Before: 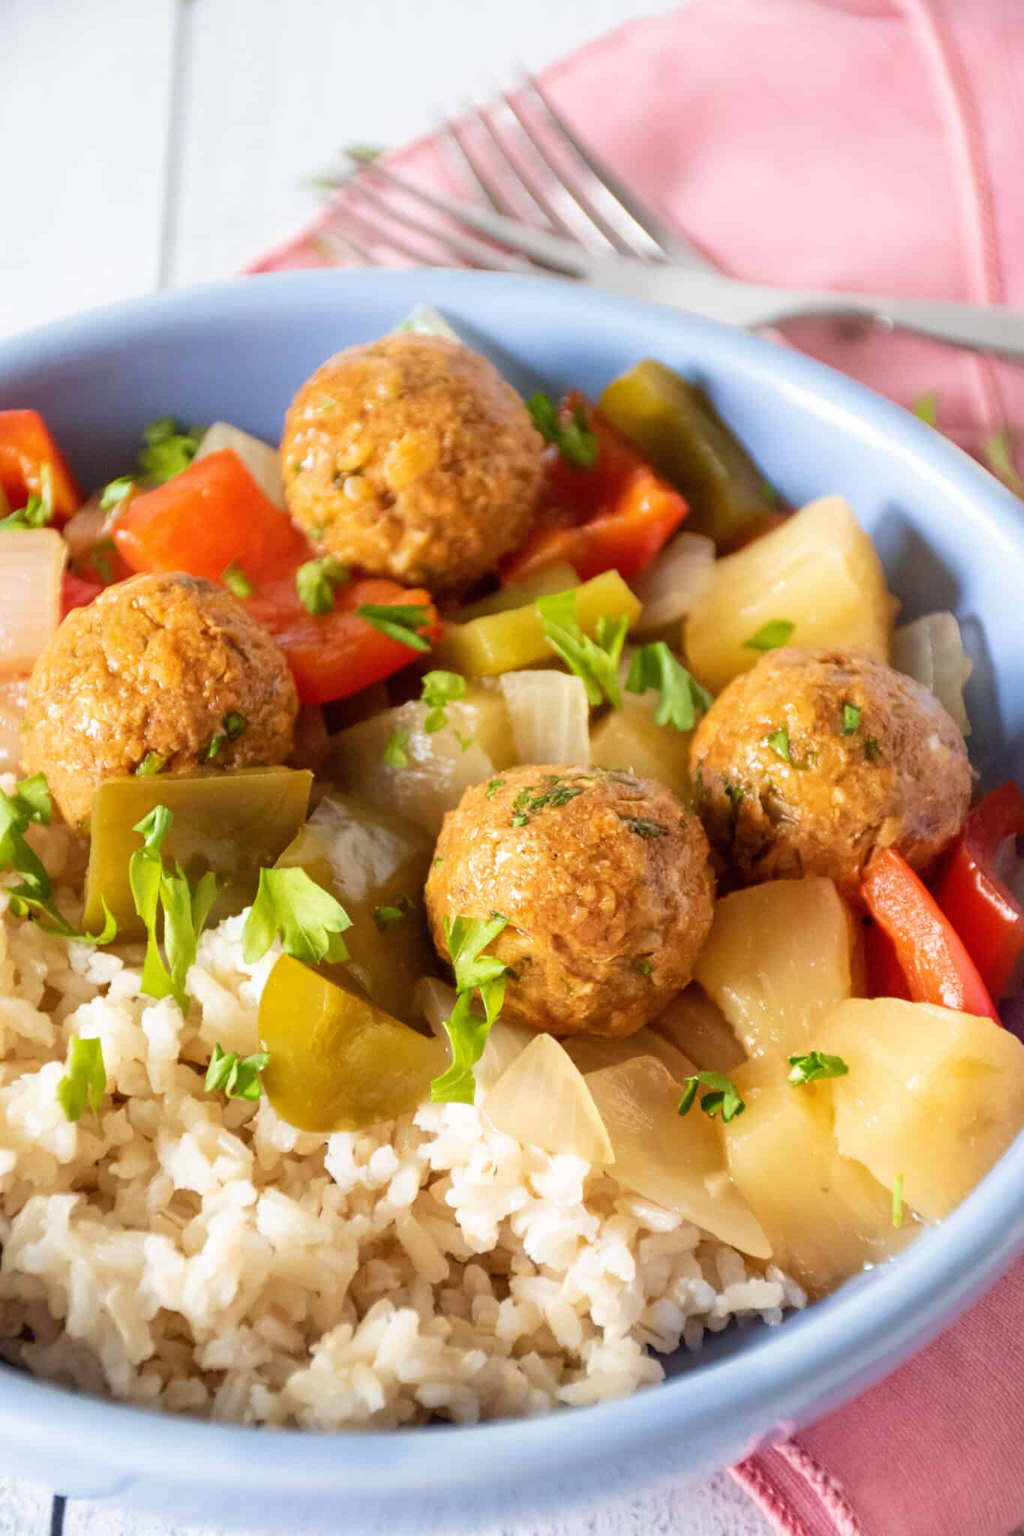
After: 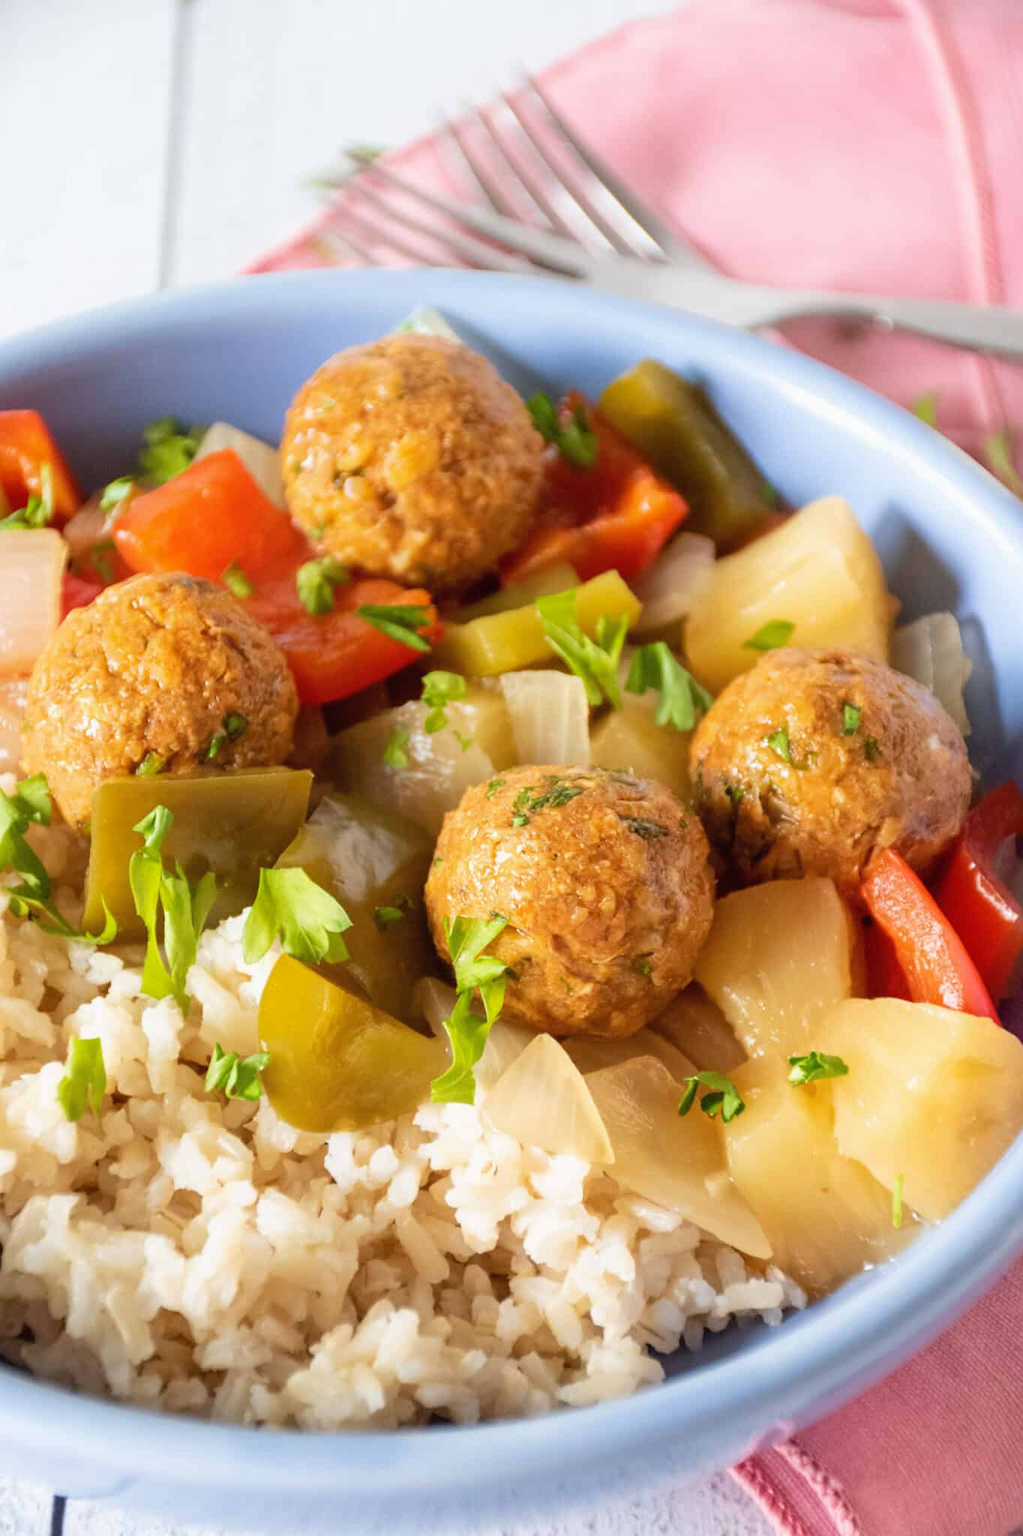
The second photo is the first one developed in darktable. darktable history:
local contrast: mode bilateral grid, contrast 100, coarseness 100, detail 91%, midtone range 0.2
exposure: compensate highlight preservation false
